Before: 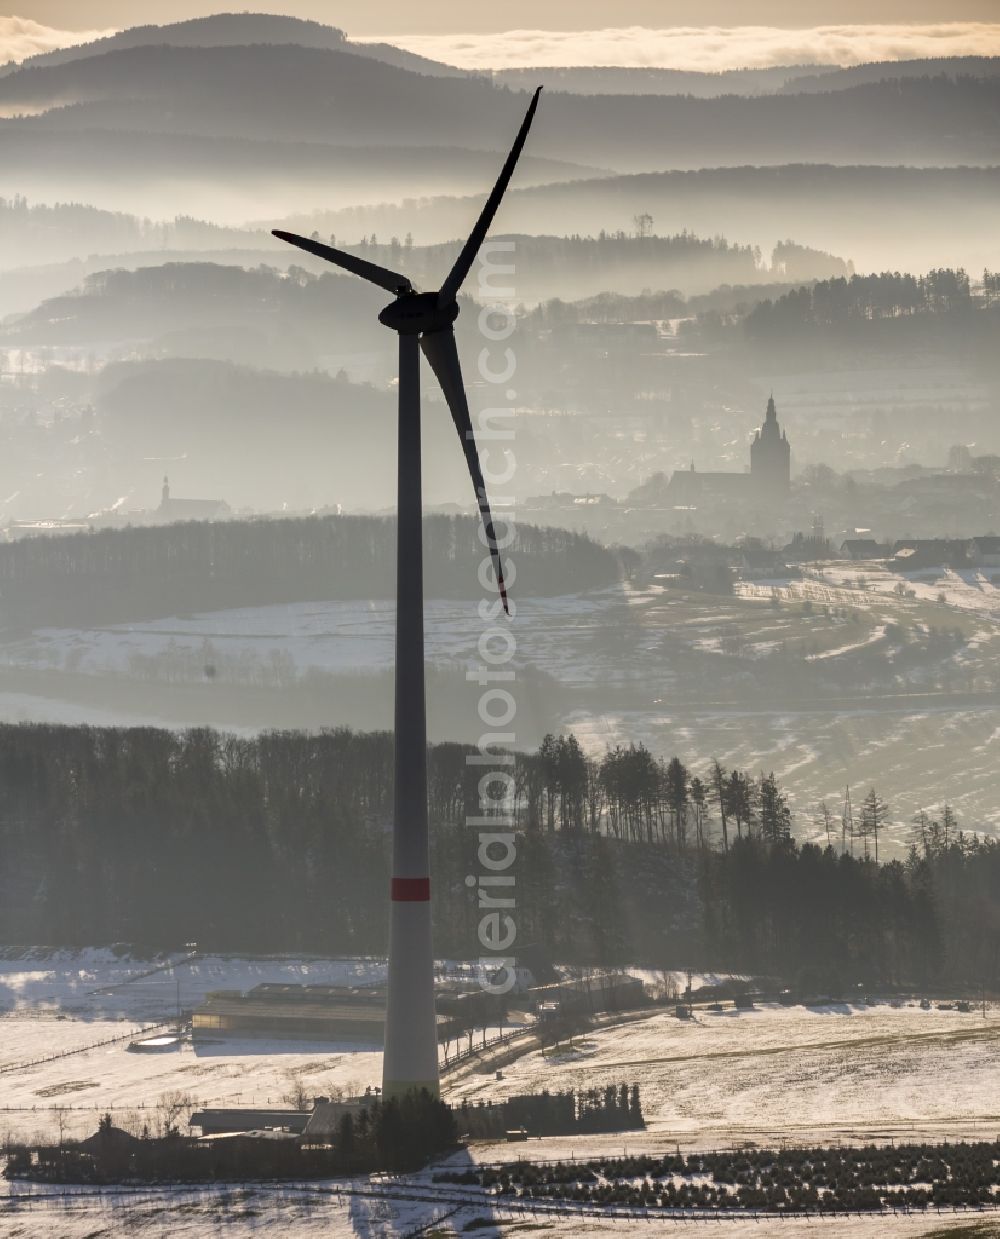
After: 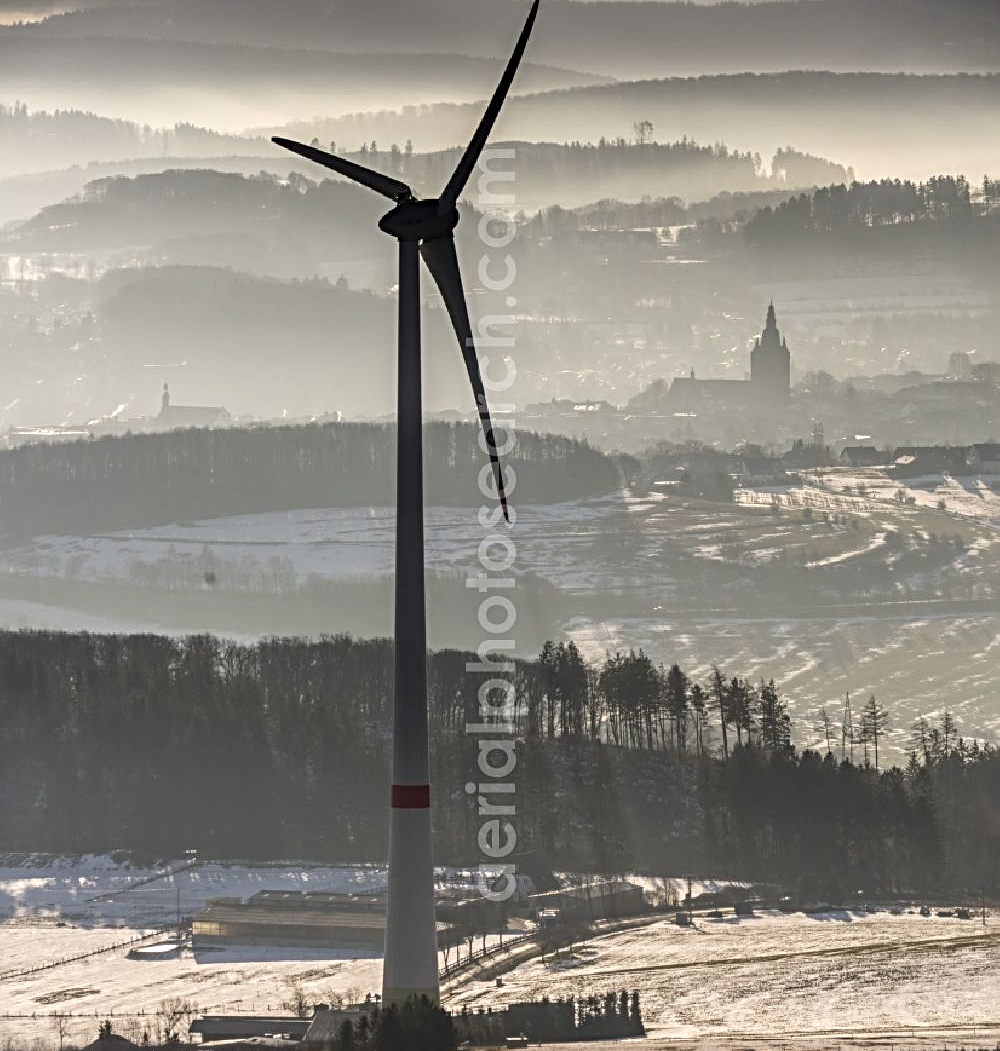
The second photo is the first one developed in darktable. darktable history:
local contrast: detail 130%
crop: top 7.581%, bottom 7.591%
sharpen: radius 3.981
